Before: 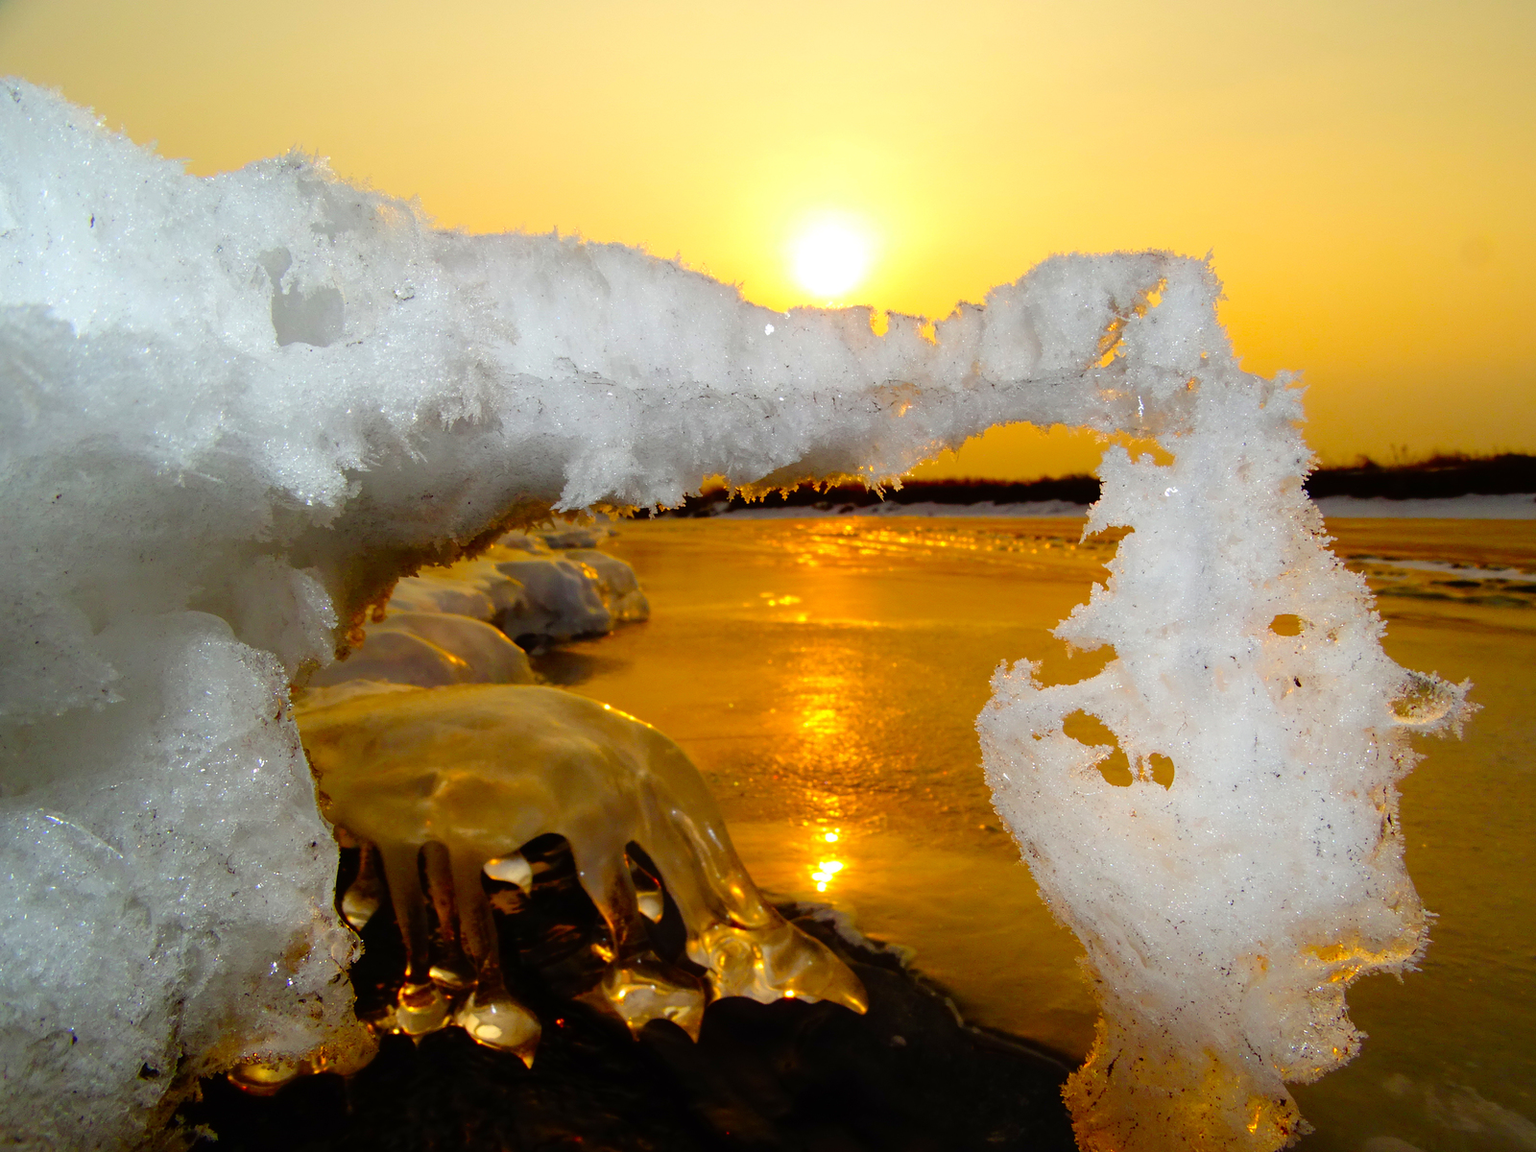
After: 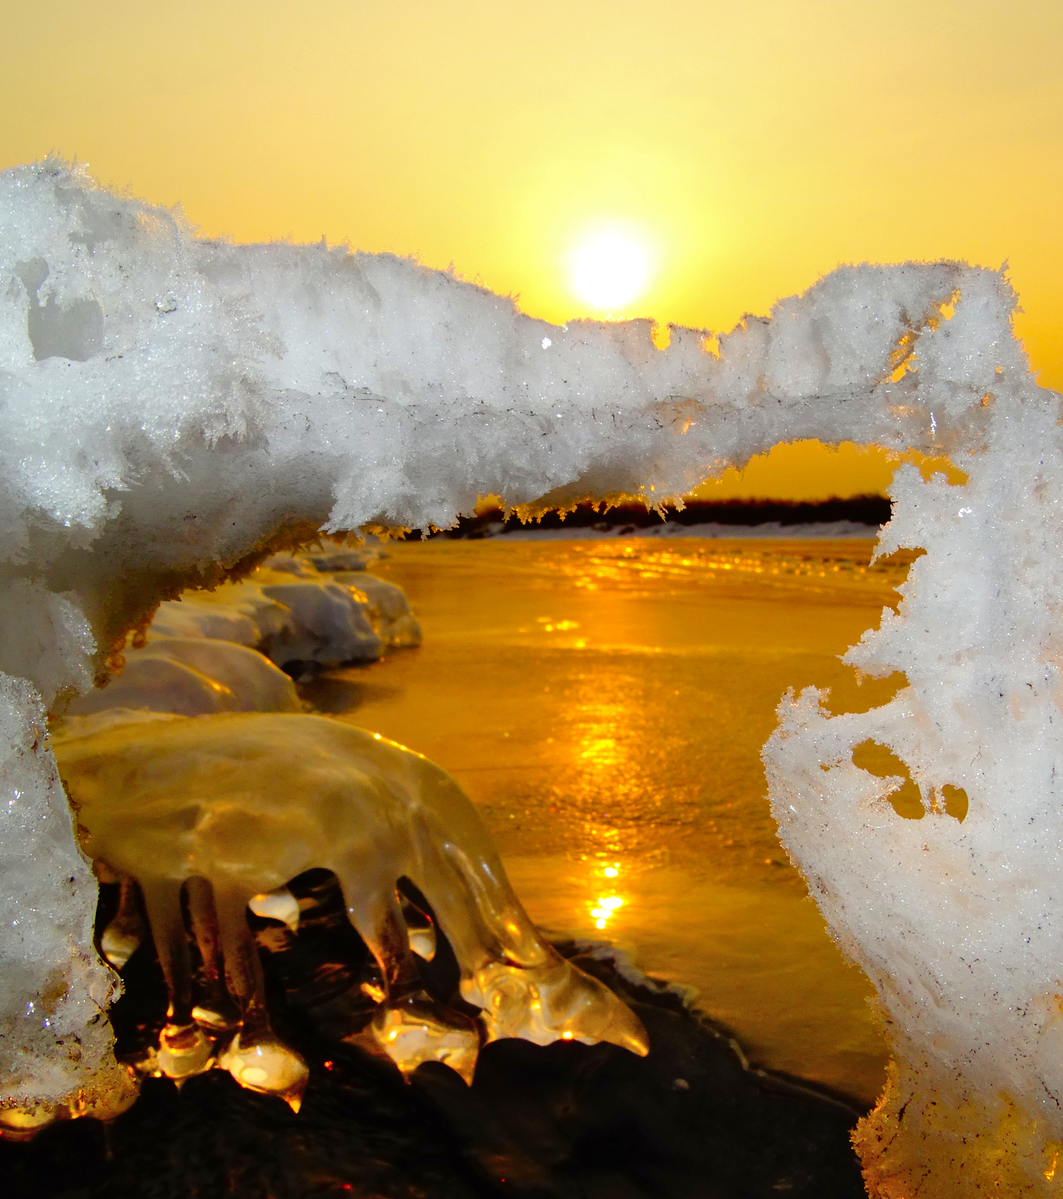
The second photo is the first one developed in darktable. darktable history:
crop and rotate: left 15.992%, right 17.512%
shadows and highlights: shadows 51.96, highlights -28.35, soften with gaussian
